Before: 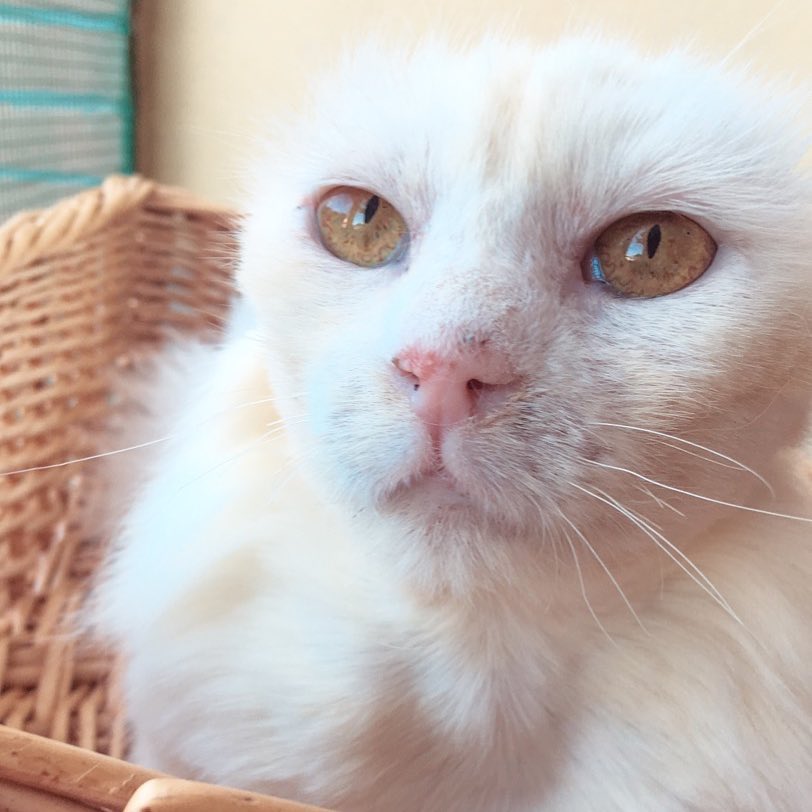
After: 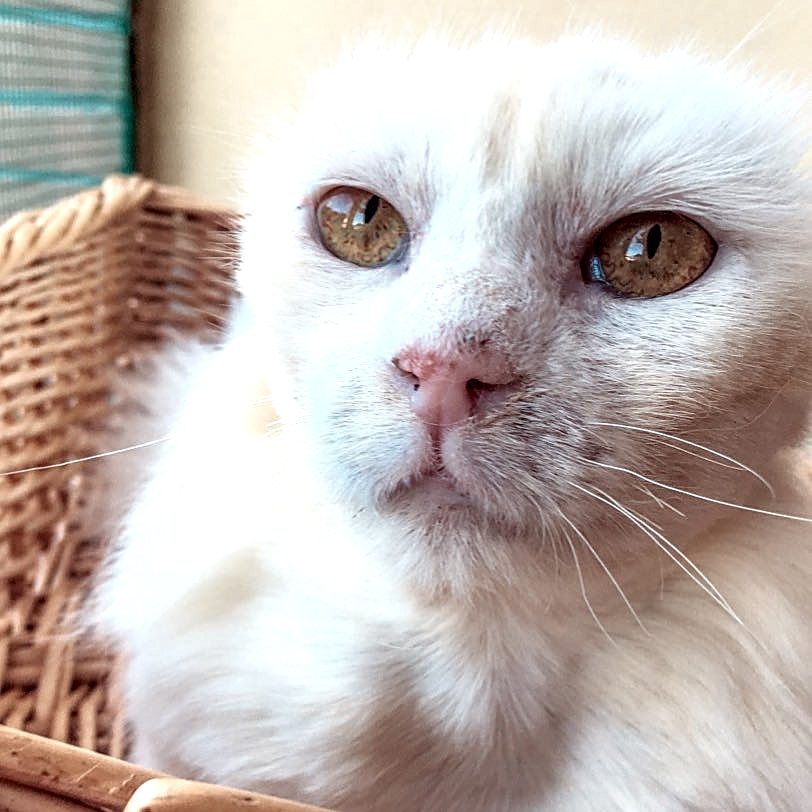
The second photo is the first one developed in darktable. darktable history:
sharpen: on, module defaults
local contrast: highlights 16%, detail 186%
